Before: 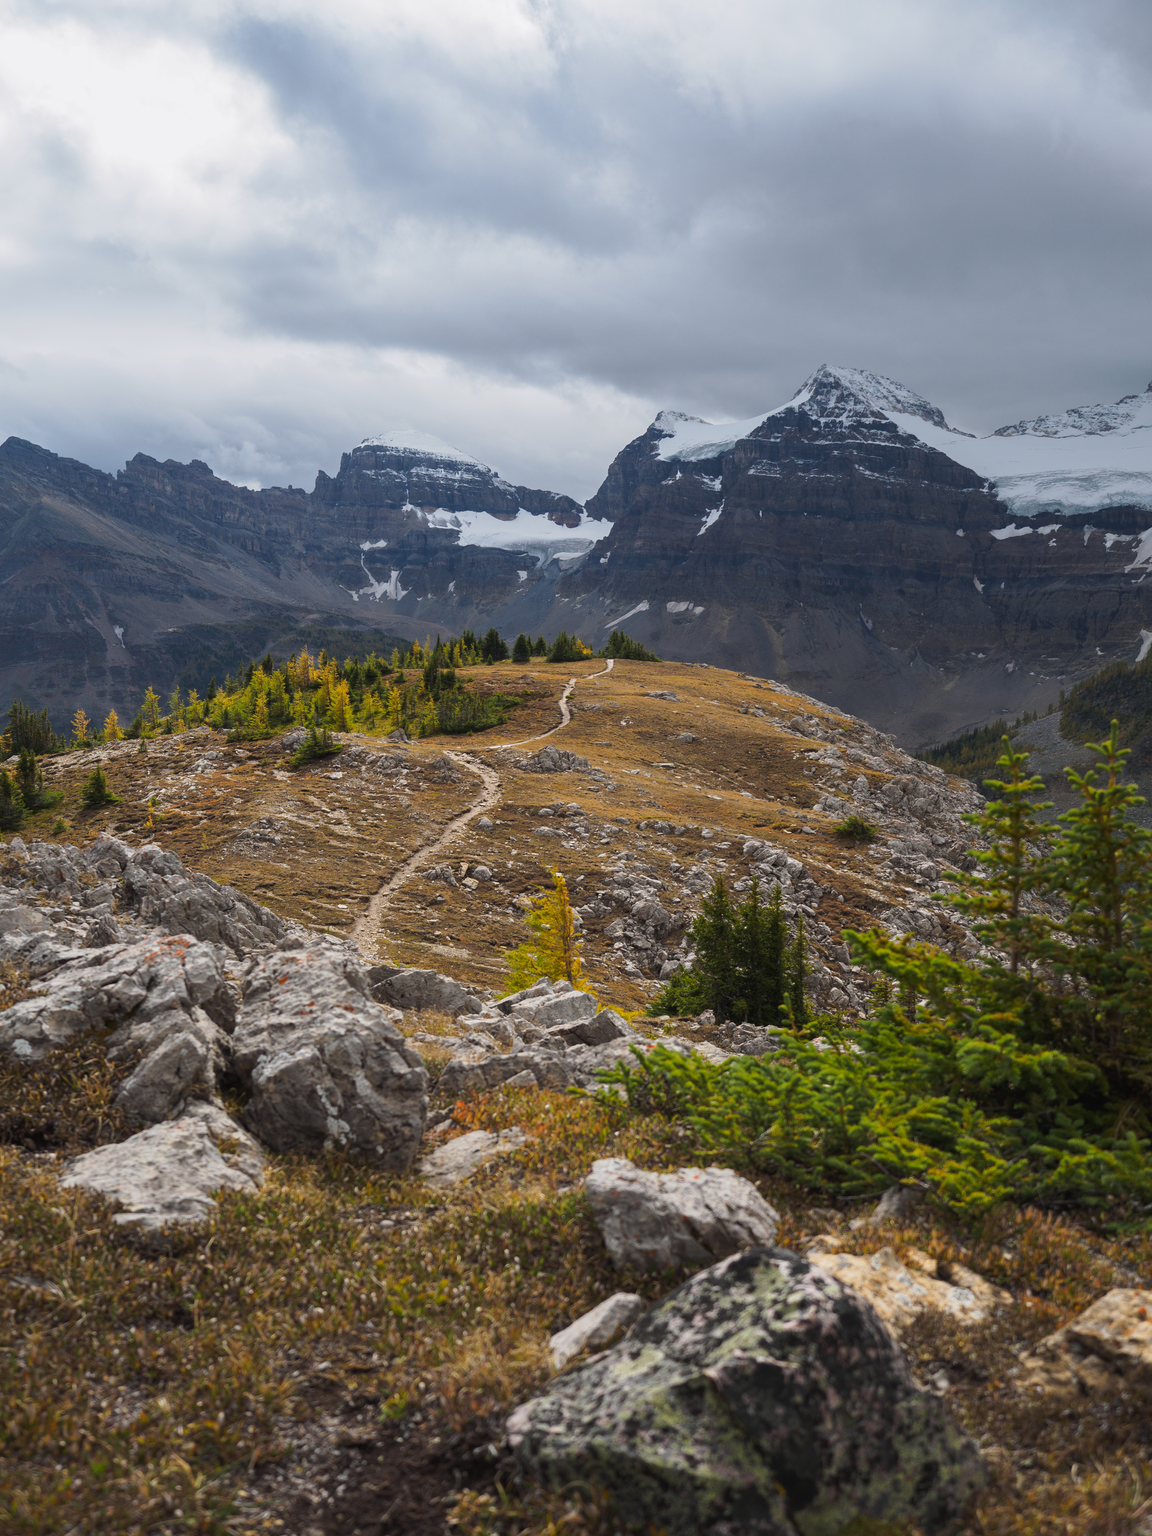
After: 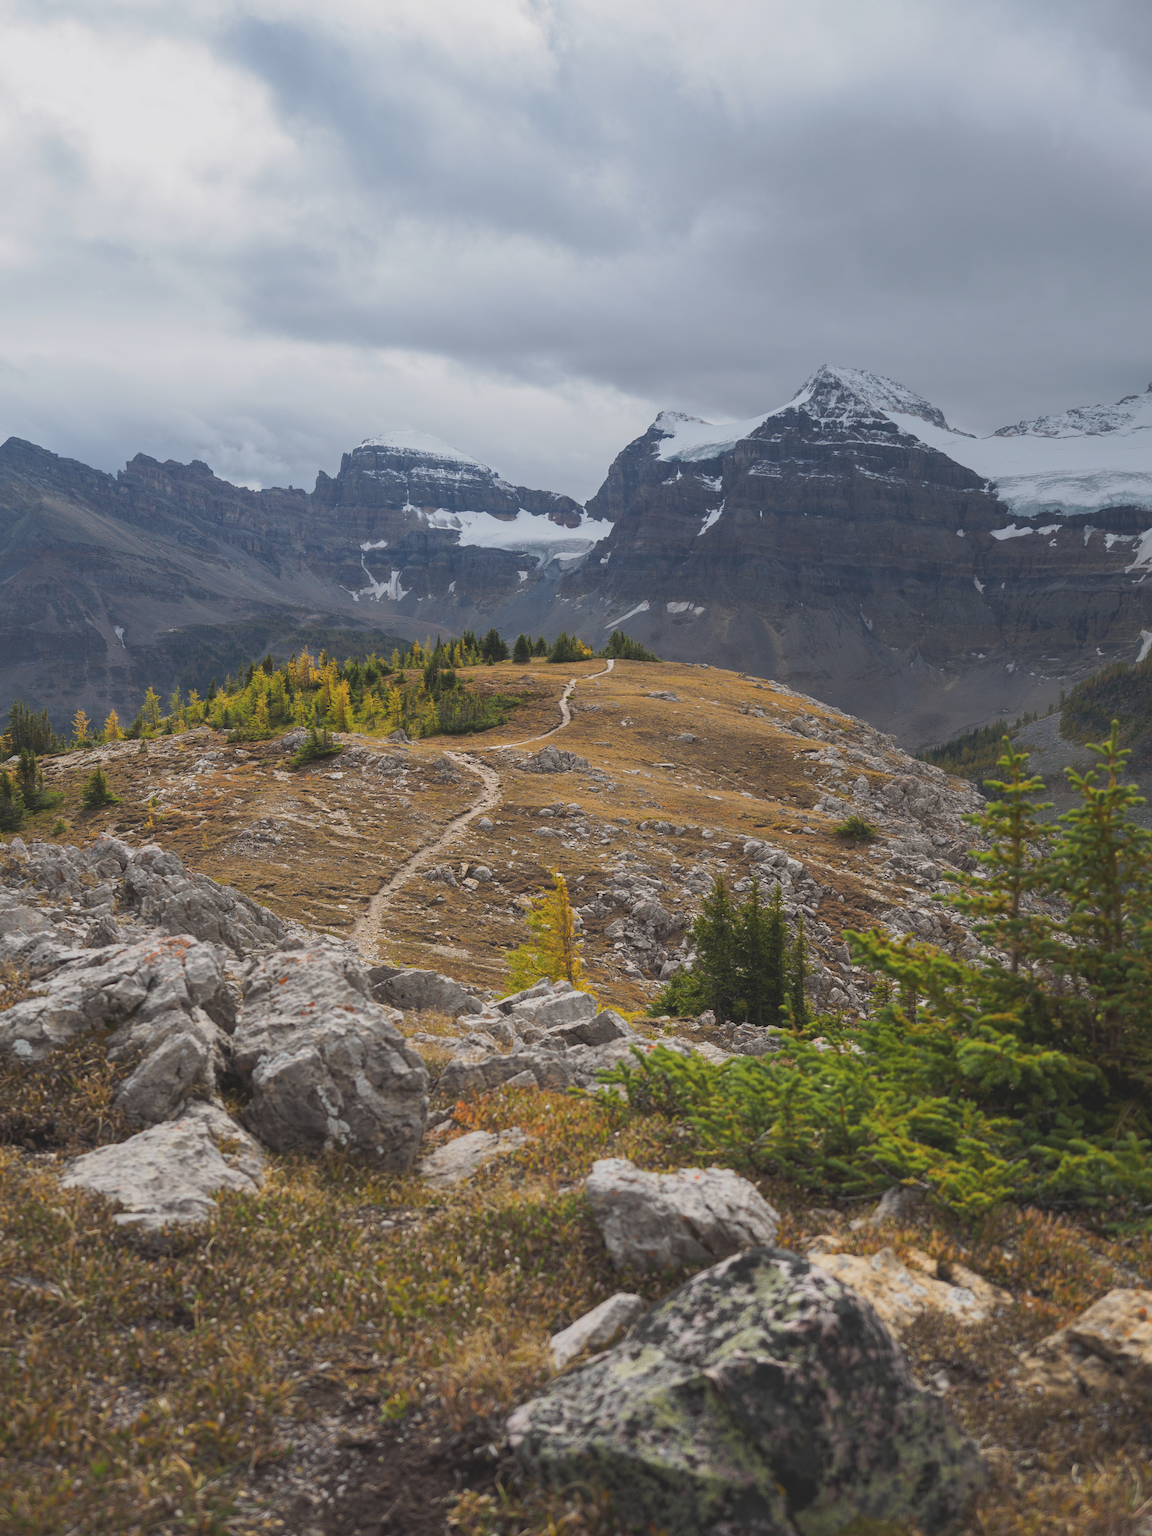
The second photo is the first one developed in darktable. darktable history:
contrast brightness saturation: contrast -0.164, brightness 0.043, saturation -0.12
